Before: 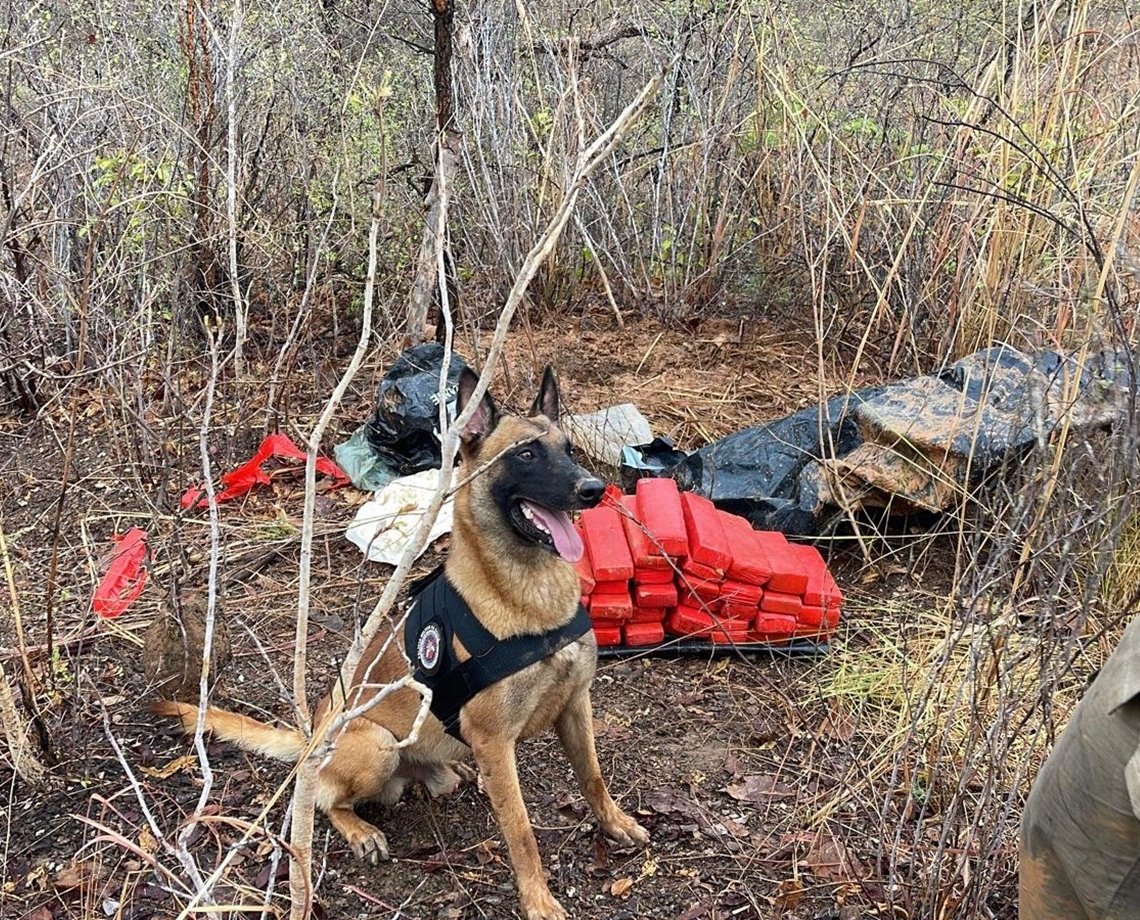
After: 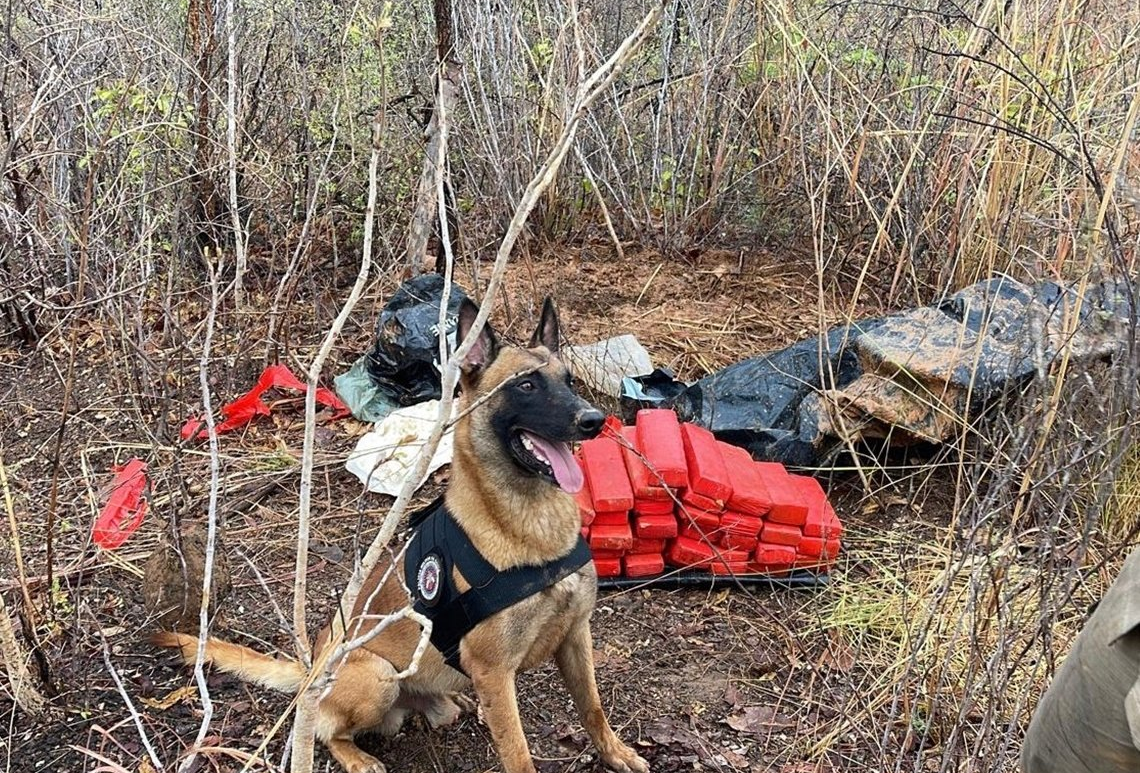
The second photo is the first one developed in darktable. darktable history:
crop: top 7.606%, bottom 8.269%
